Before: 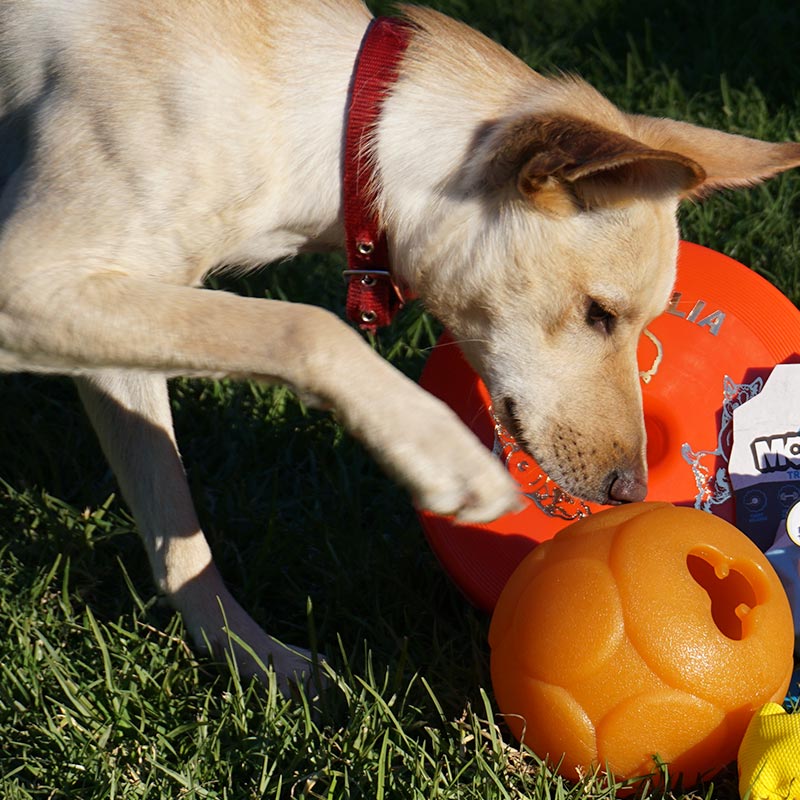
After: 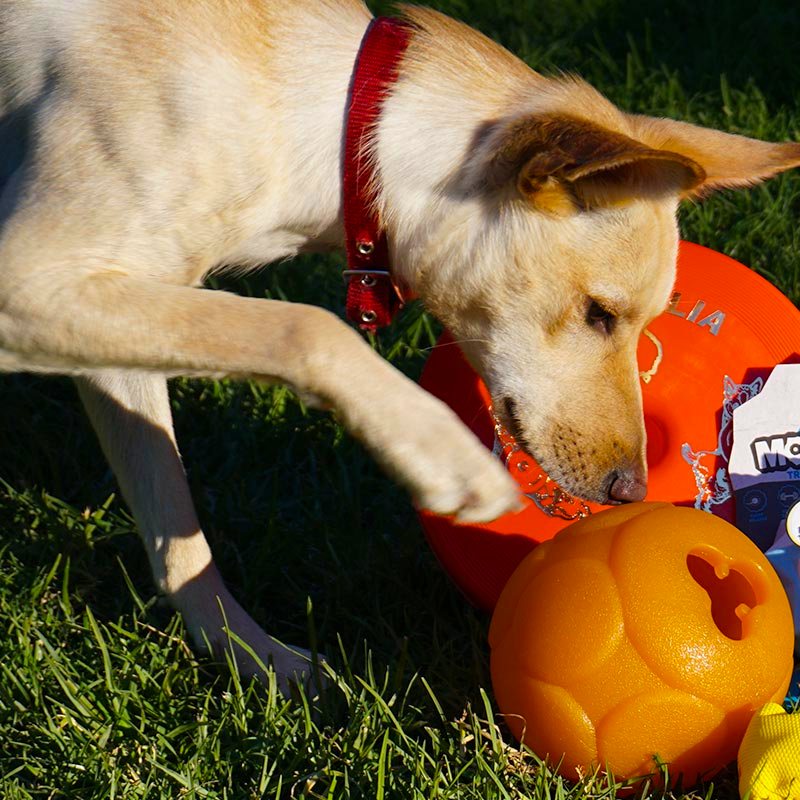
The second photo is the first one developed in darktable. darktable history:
color balance rgb: perceptual saturation grading › global saturation 30%, global vibrance 20%
